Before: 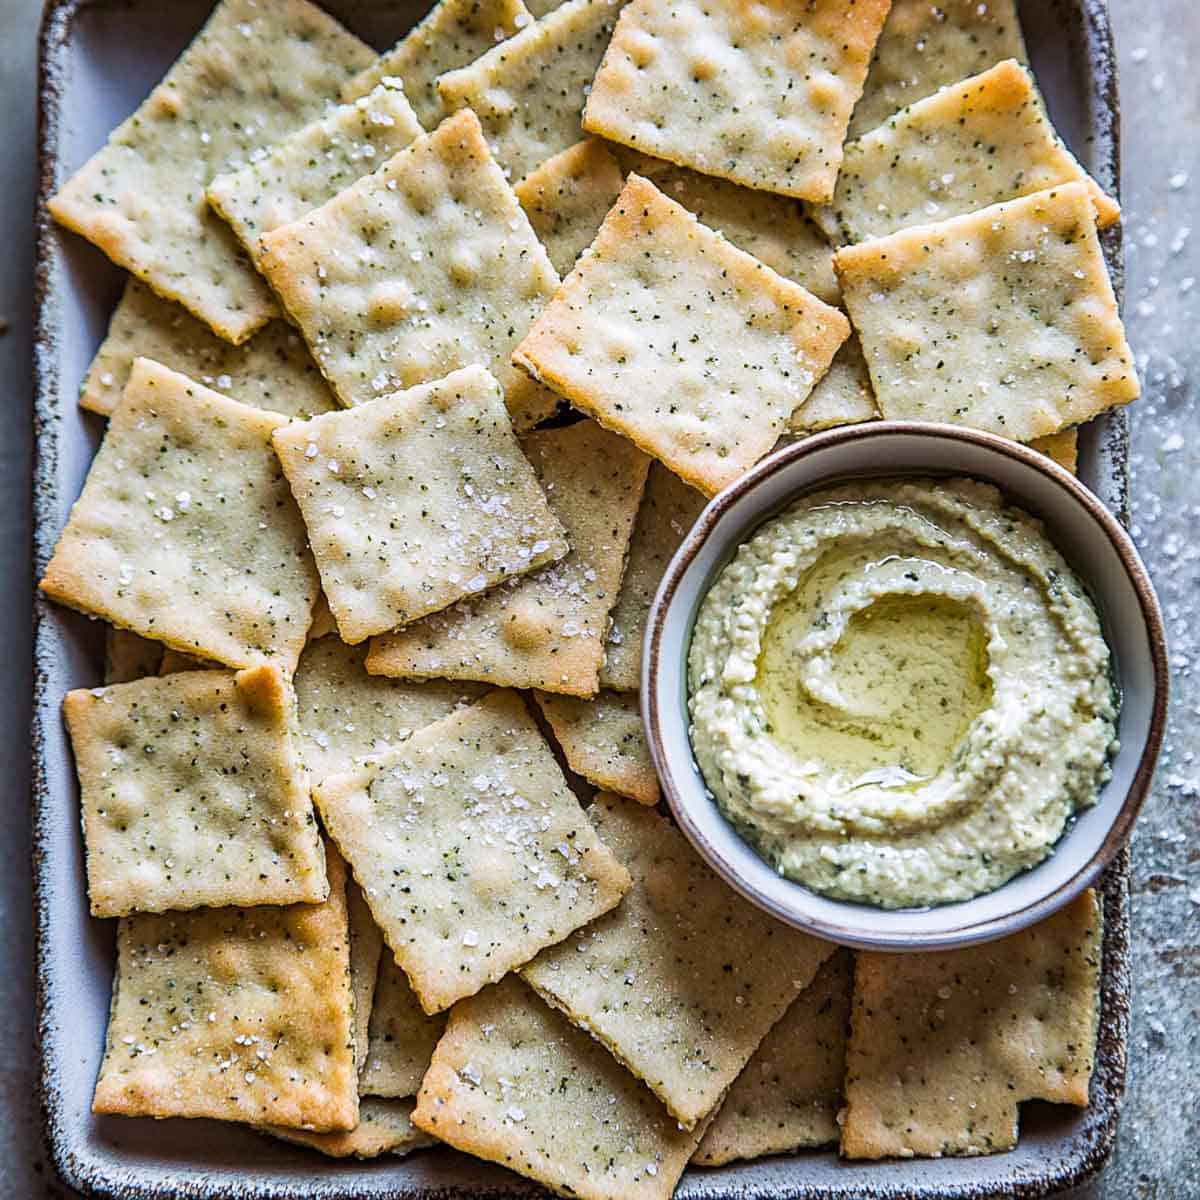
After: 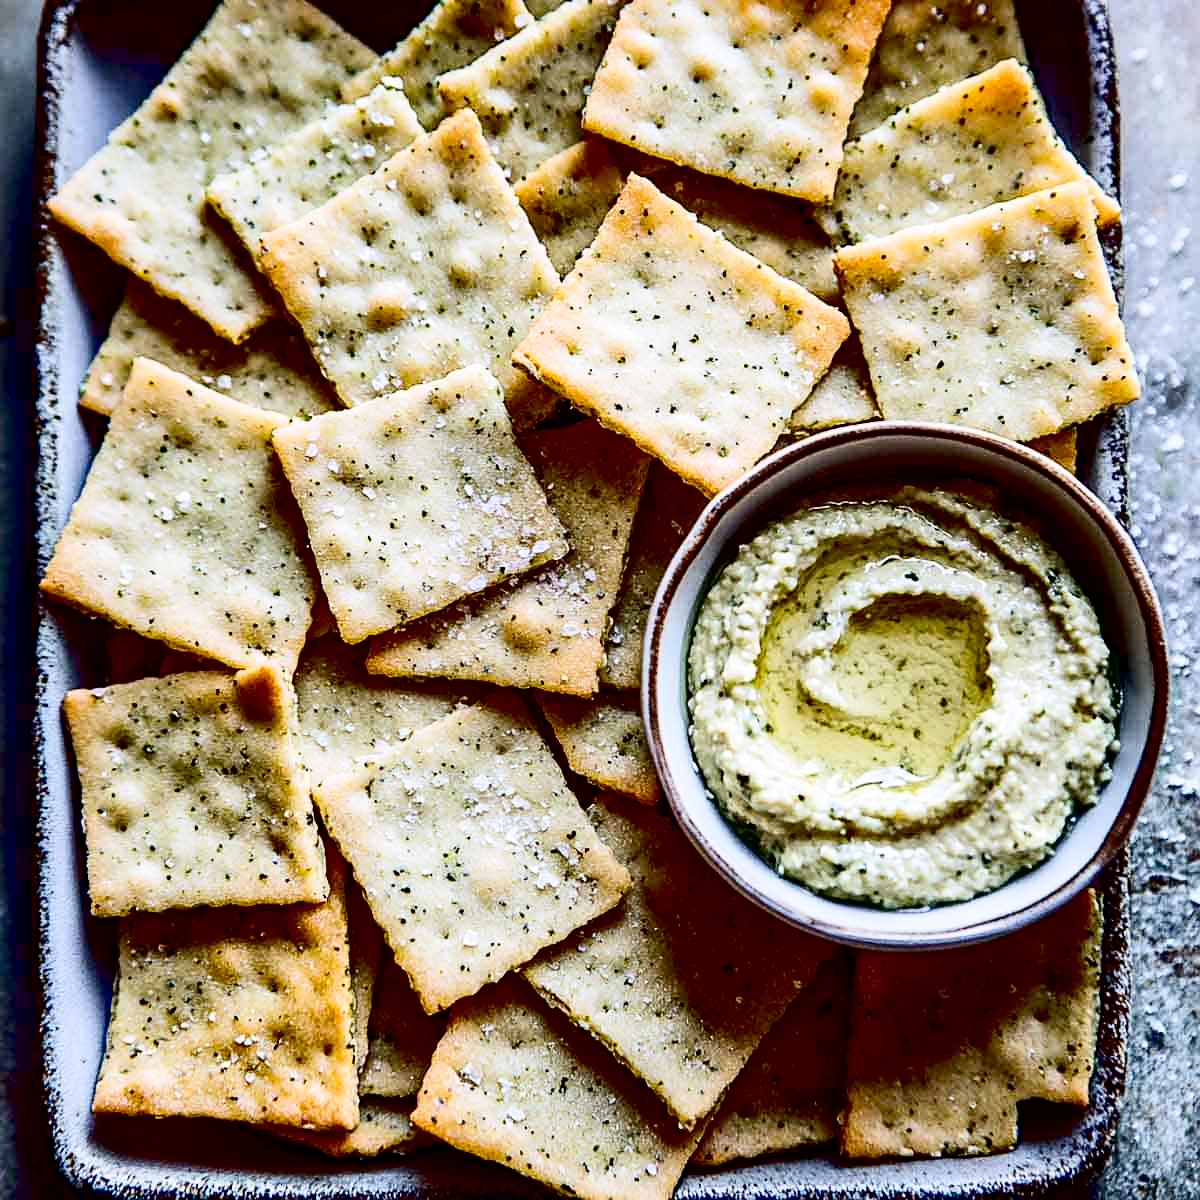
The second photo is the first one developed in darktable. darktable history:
contrast brightness saturation: contrast 0.271
exposure: black level correction 0.056, compensate exposure bias true, compensate highlight preservation false
